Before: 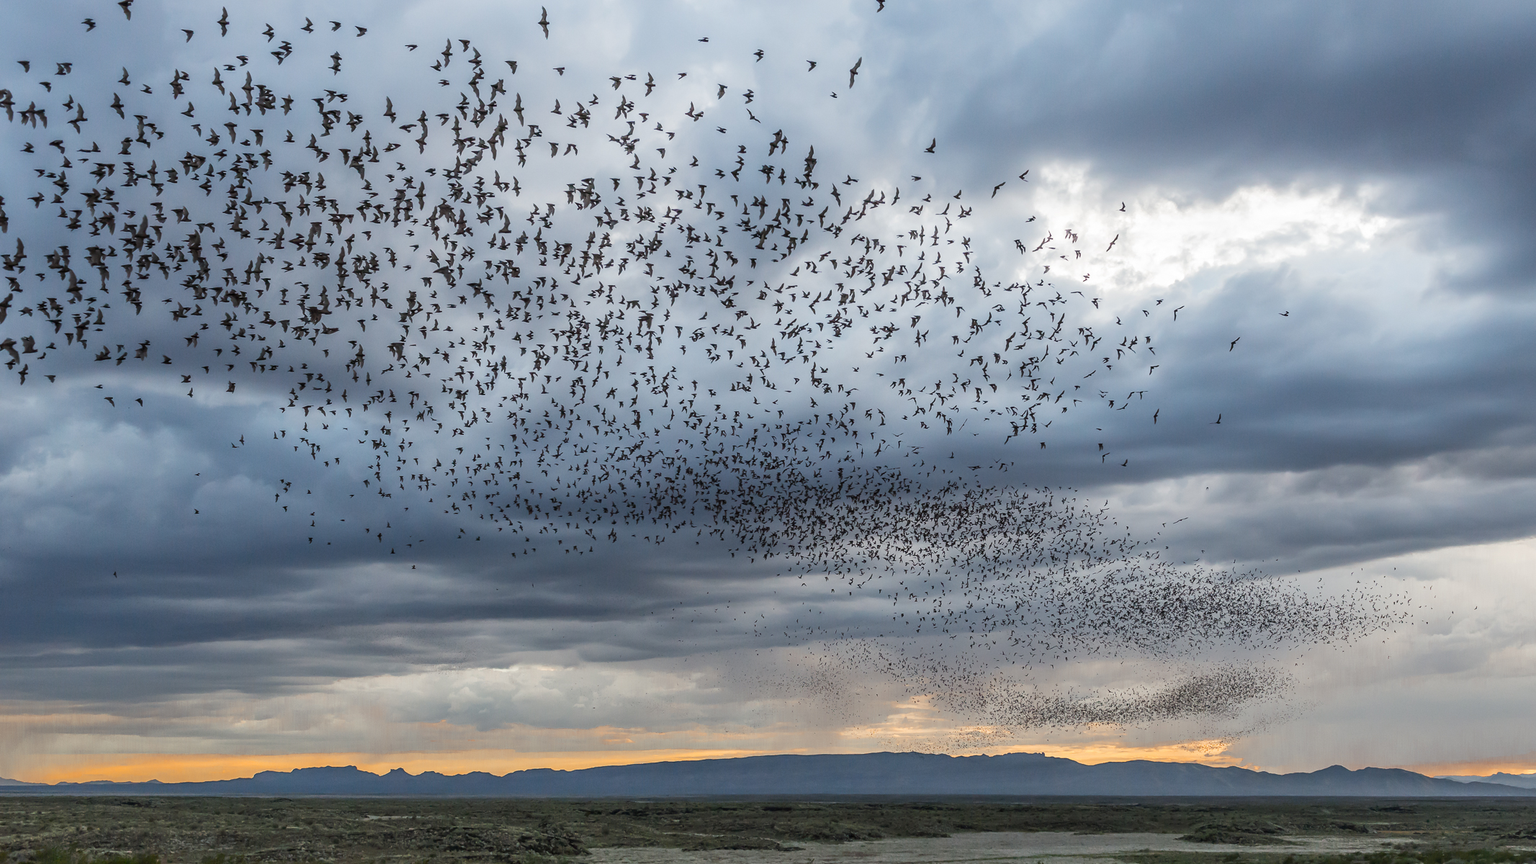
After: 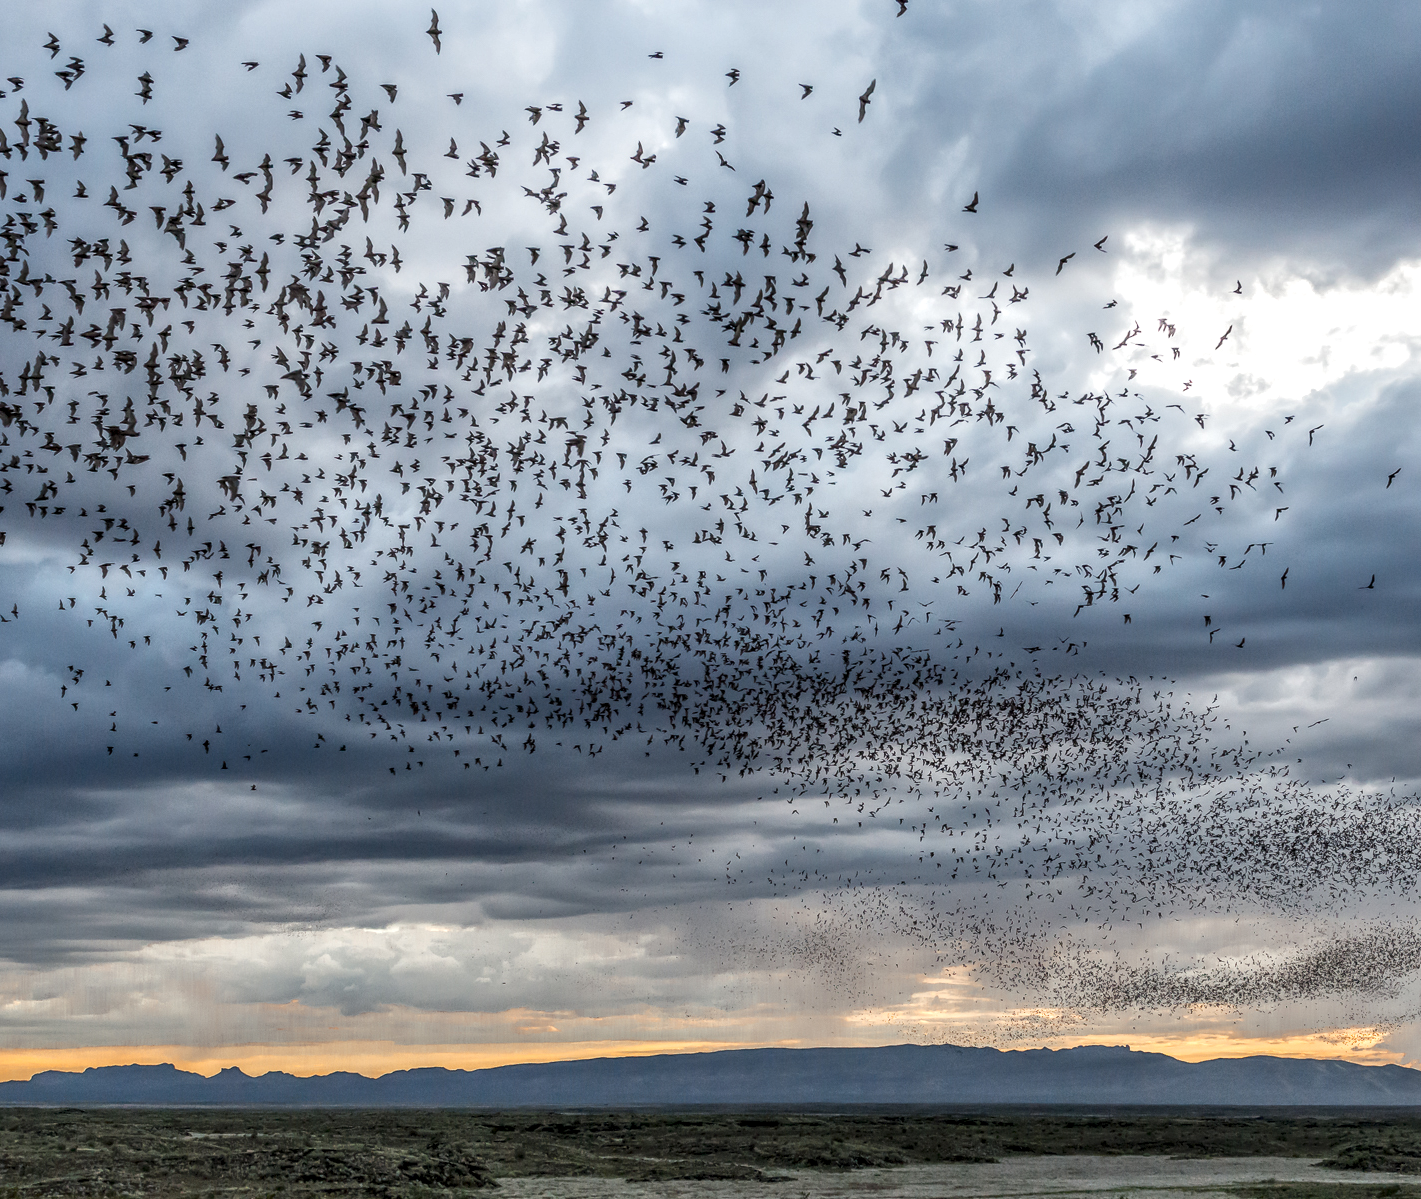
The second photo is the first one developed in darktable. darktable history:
local contrast: highlights 100%, shadows 100%, detail 200%, midtone range 0.2
crop and rotate: left 15.055%, right 18.278%
